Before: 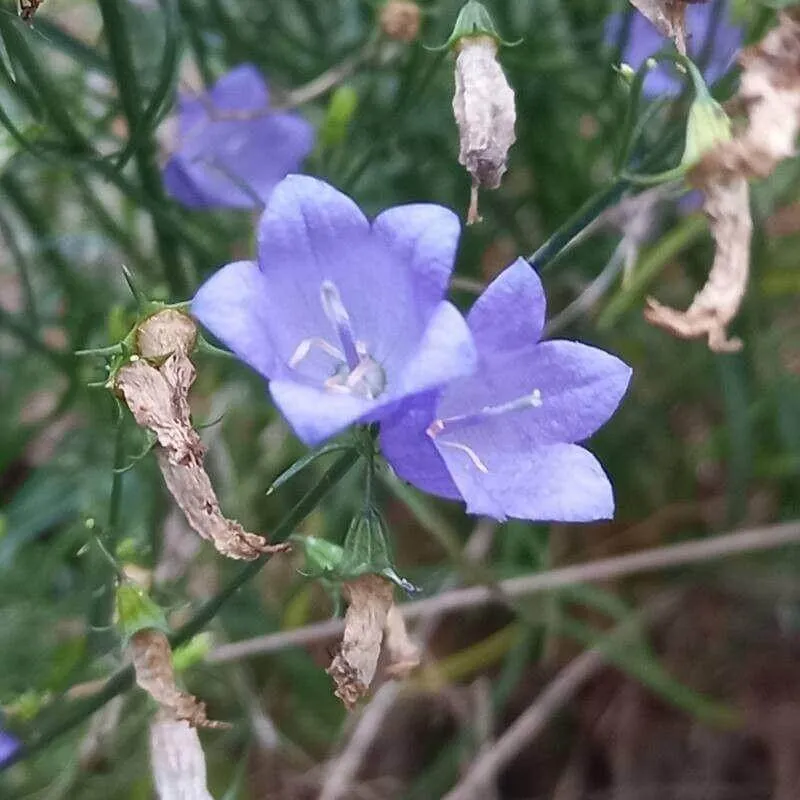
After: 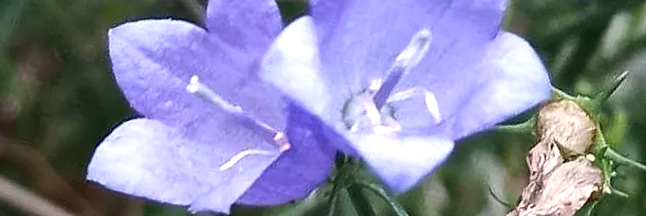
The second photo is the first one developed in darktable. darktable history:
tone equalizer: -8 EV -0.417 EV, -7 EV -0.389 EV, -6 EV -0.333 EV, -5 EV -0.222 EV, -3 EV 0.222 EV, -2 EV 0.333 EV, -1 EV 0.389 EV, +0 EV 0.417 EV, edges refinement/feathering 500, mask exposure compensation -1.57 EV, preserve details no
local contrast: mode bilateral grid, contrast 20, coarseness 50, detail 171%, midtone range 0.2
crop and rotate: angle 16.12°, top 30.835%, bottom 35.653%
